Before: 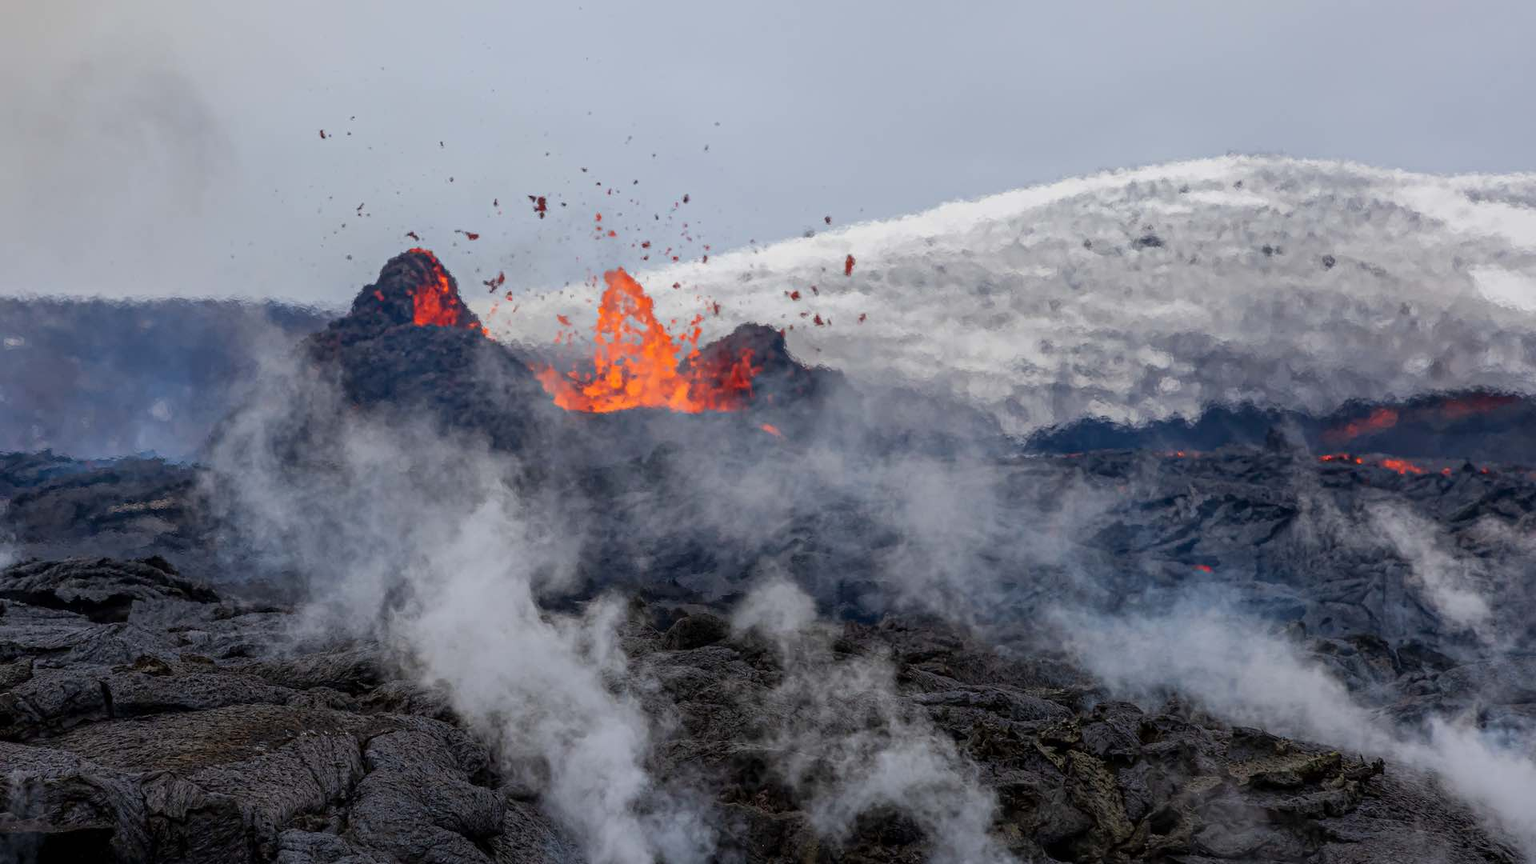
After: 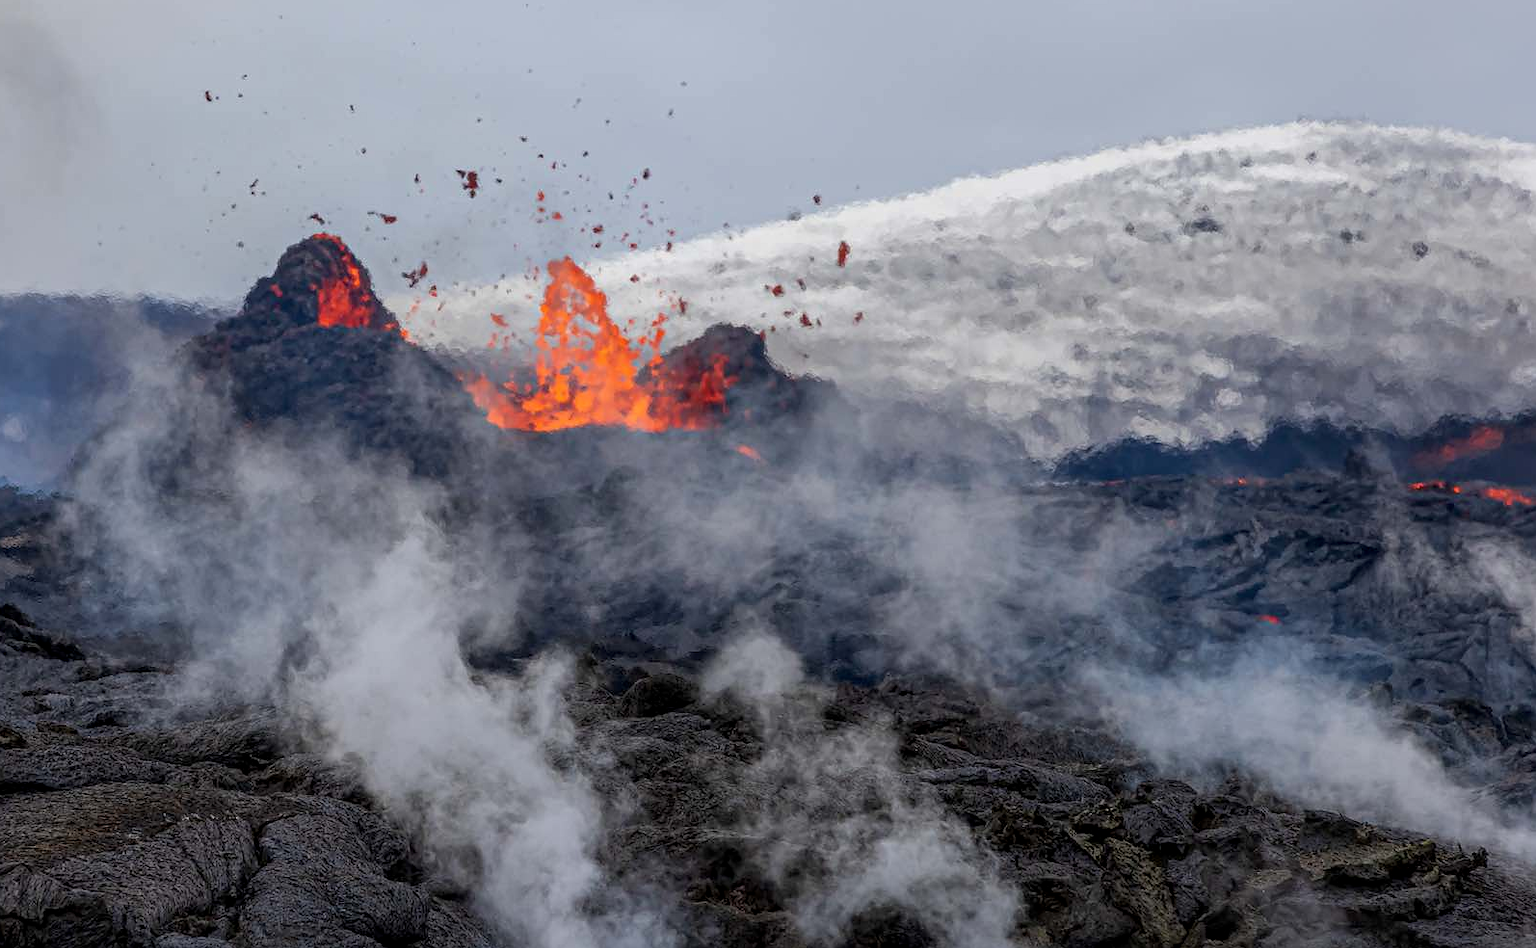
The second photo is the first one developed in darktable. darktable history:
crop: left 9.779%, top 6.296%, right 7.192%, bottom 2.523%
local contrast: highlights 101%, shadows 100%, detail 119%, midtone range 0.2
sharpen: radius 0.995, threshold 1.026
